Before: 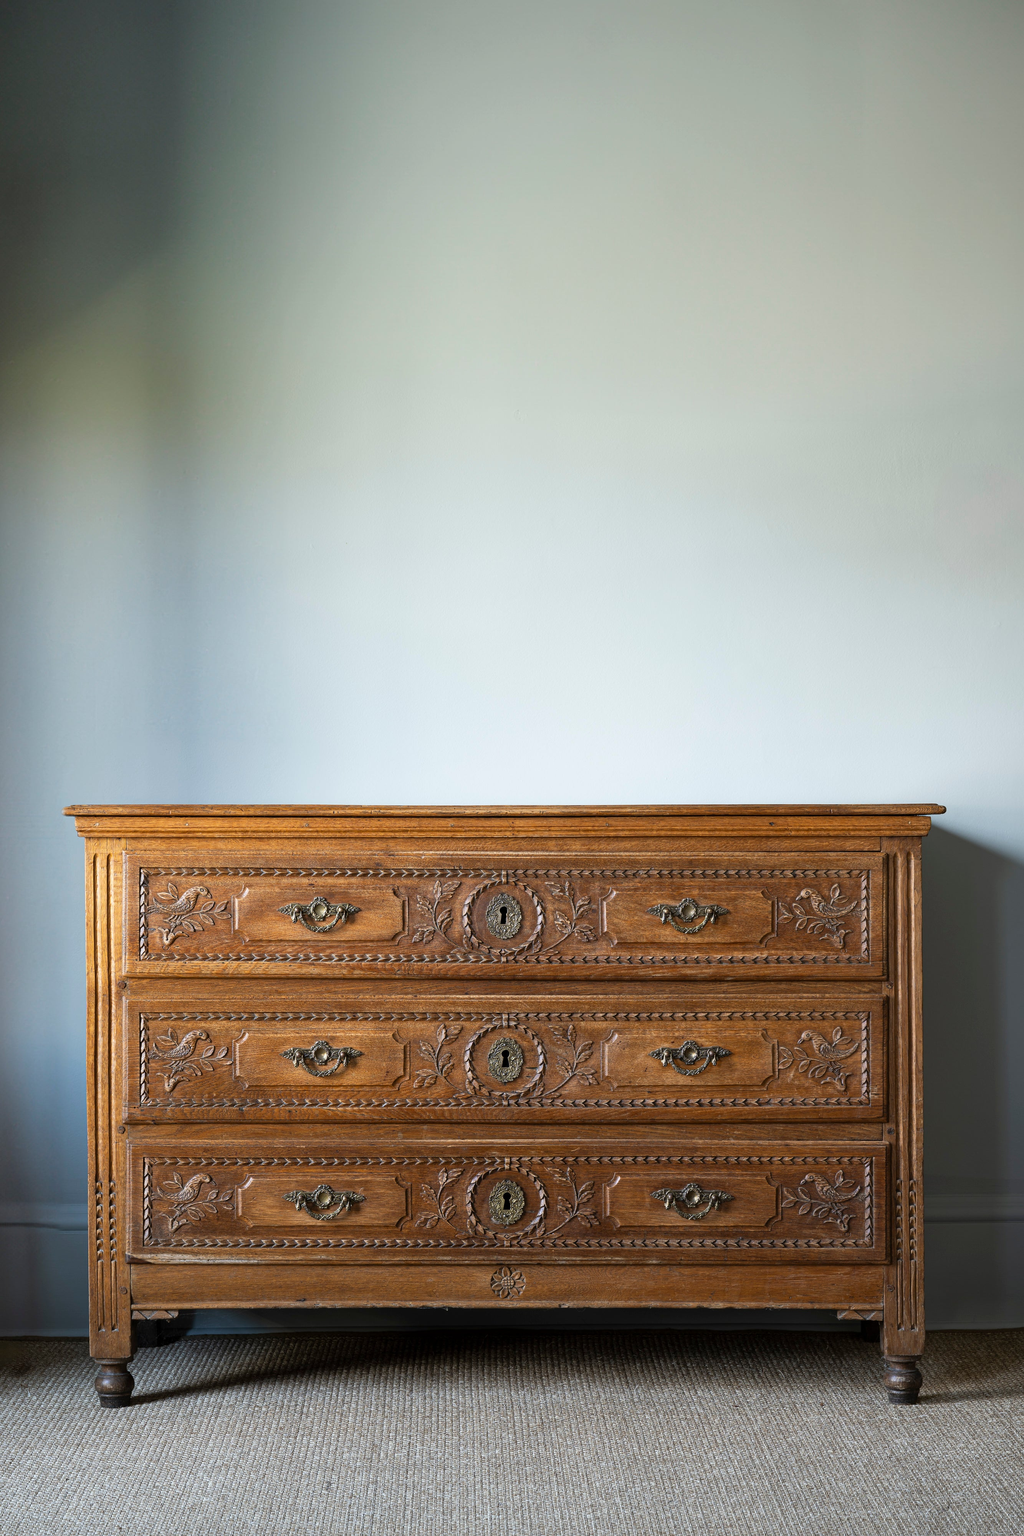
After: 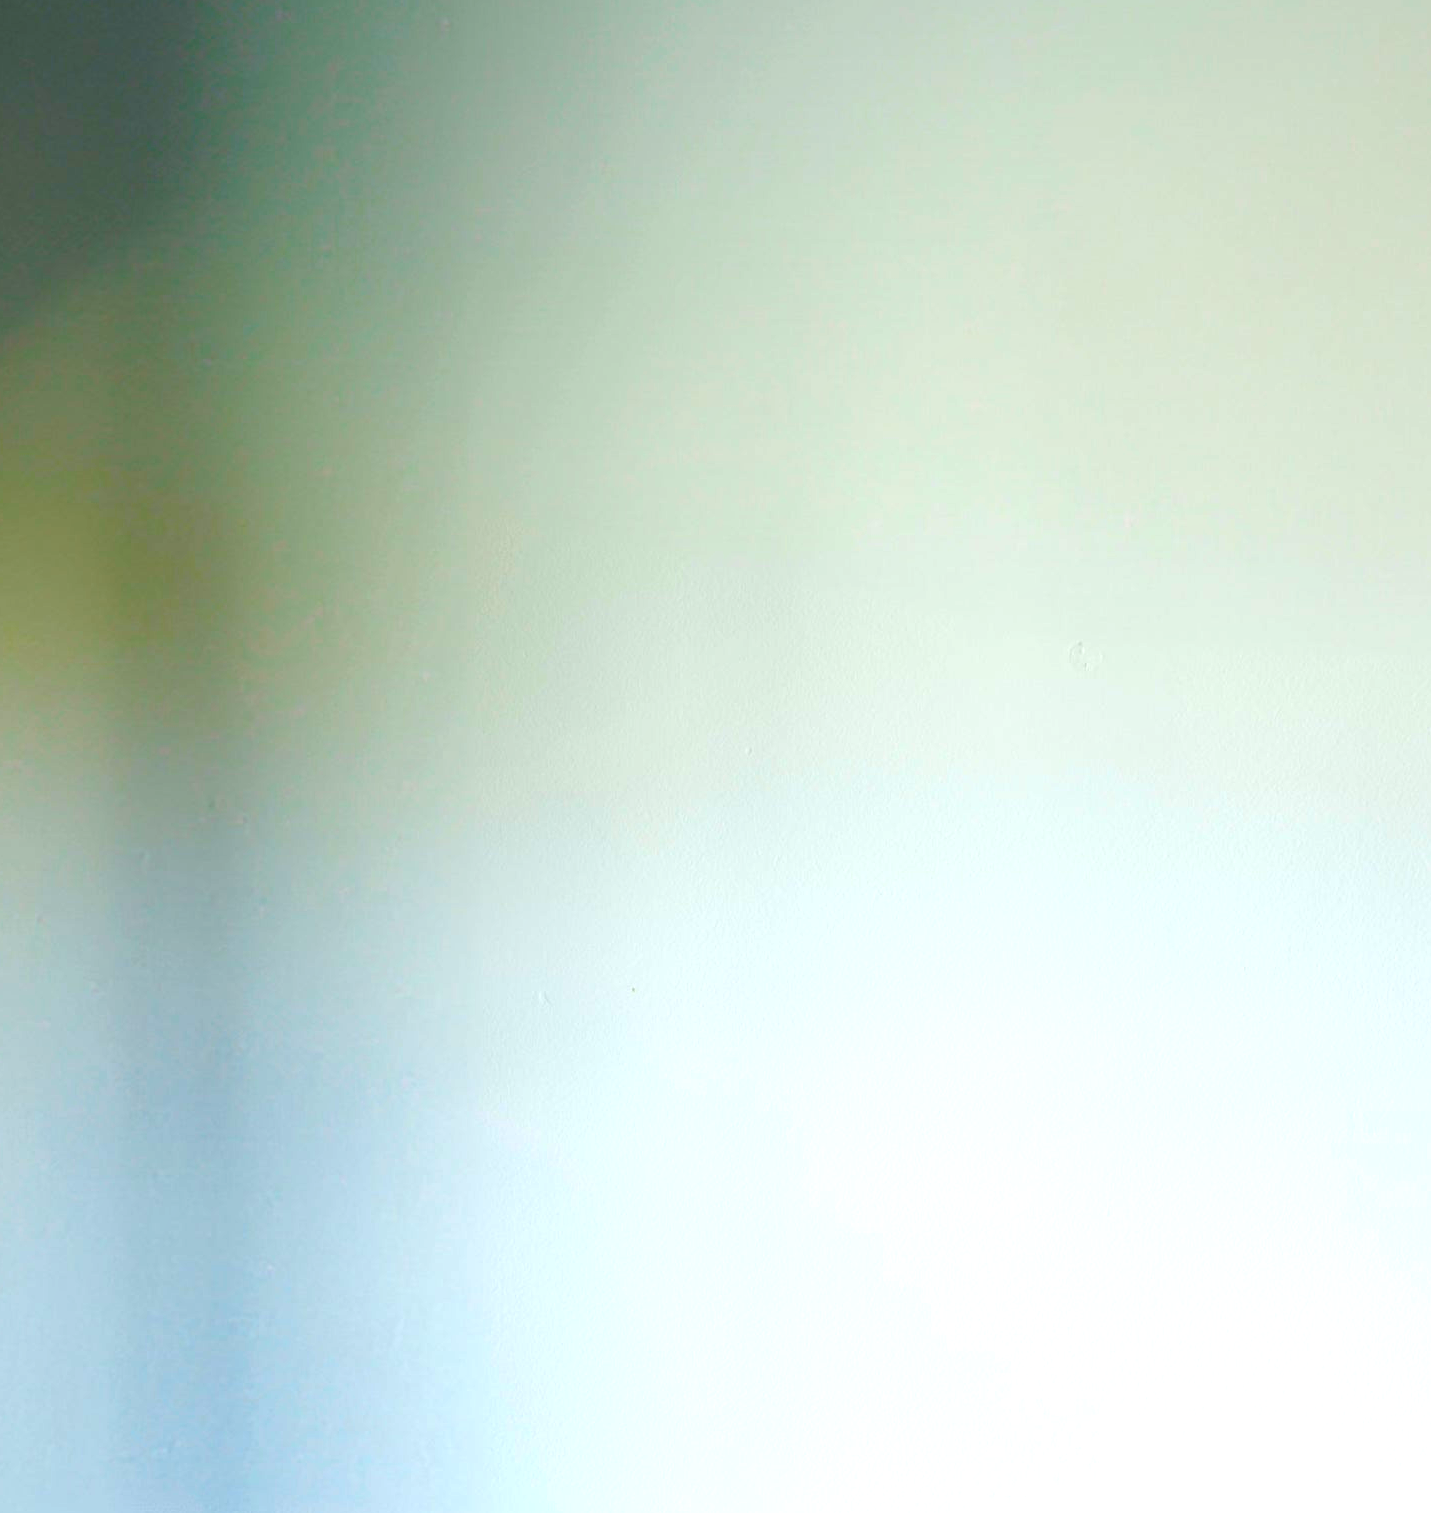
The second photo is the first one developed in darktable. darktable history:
crop: left 10.121%, top 10.631%, right 36.218%, bottom 51.526%
local contrast: on, module defaults
color balance rgb: linear chroma grading › shadows 10%, linear chroma grading › highlights 10%, linear chroma grading › global chroma 15%, linear chroma grading › mid-tones 15%, perceptual saturation grading › global saturation 40%, perceptual saturation grading › highlights -25%, perceptual saturation grading › mid-tones 35%, perceptual saturation grading › shadows 35%, perceptual brilliance grading › global brilliance 11.29%, global vibrance 11.29%
